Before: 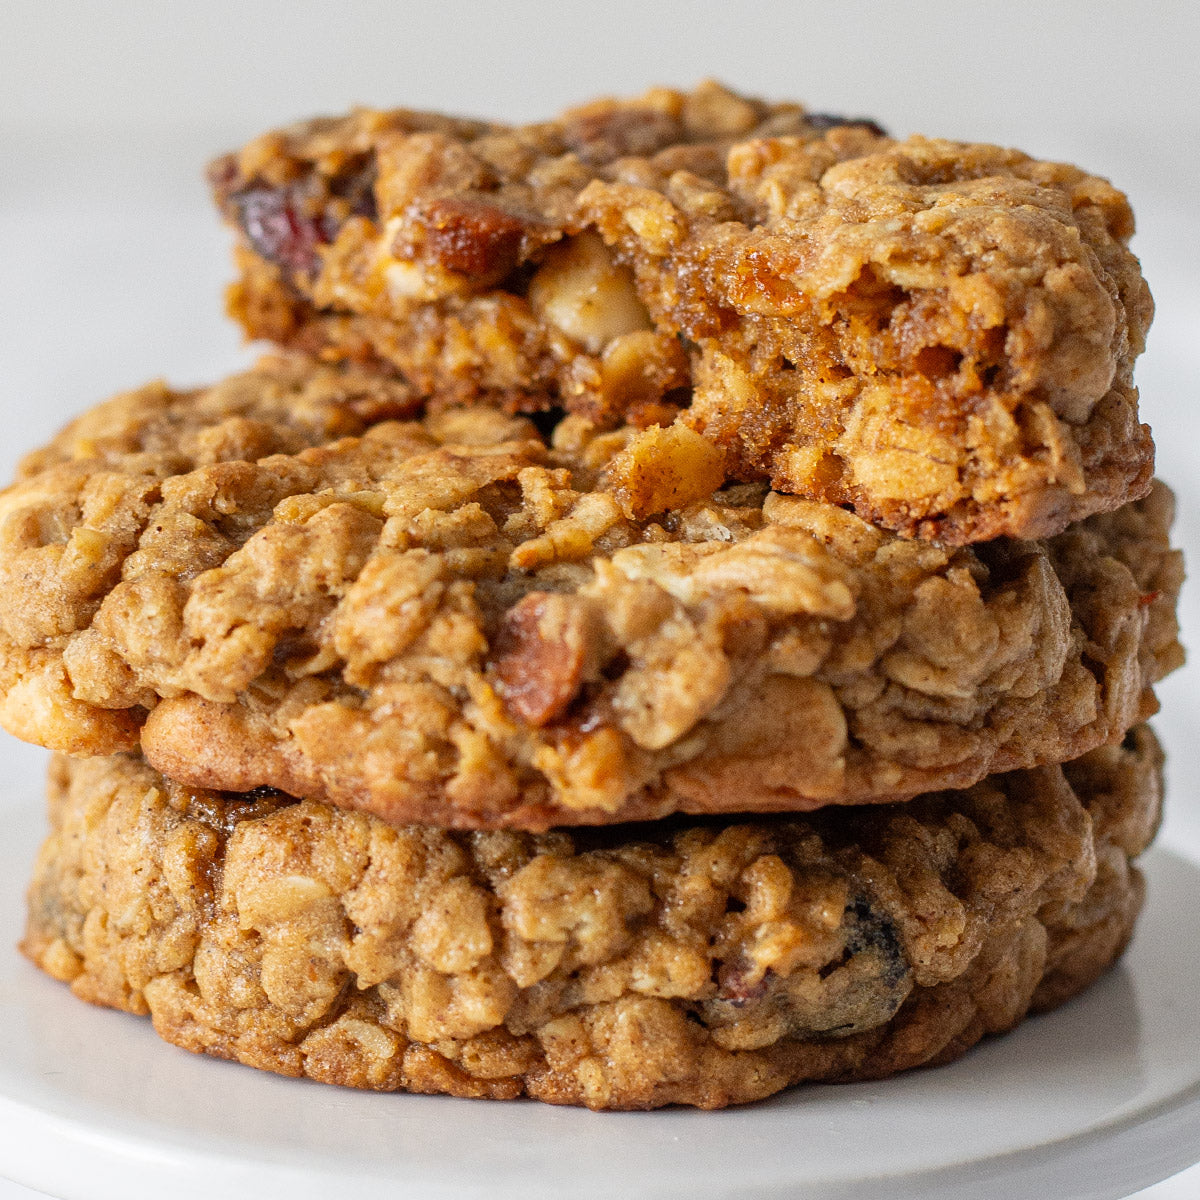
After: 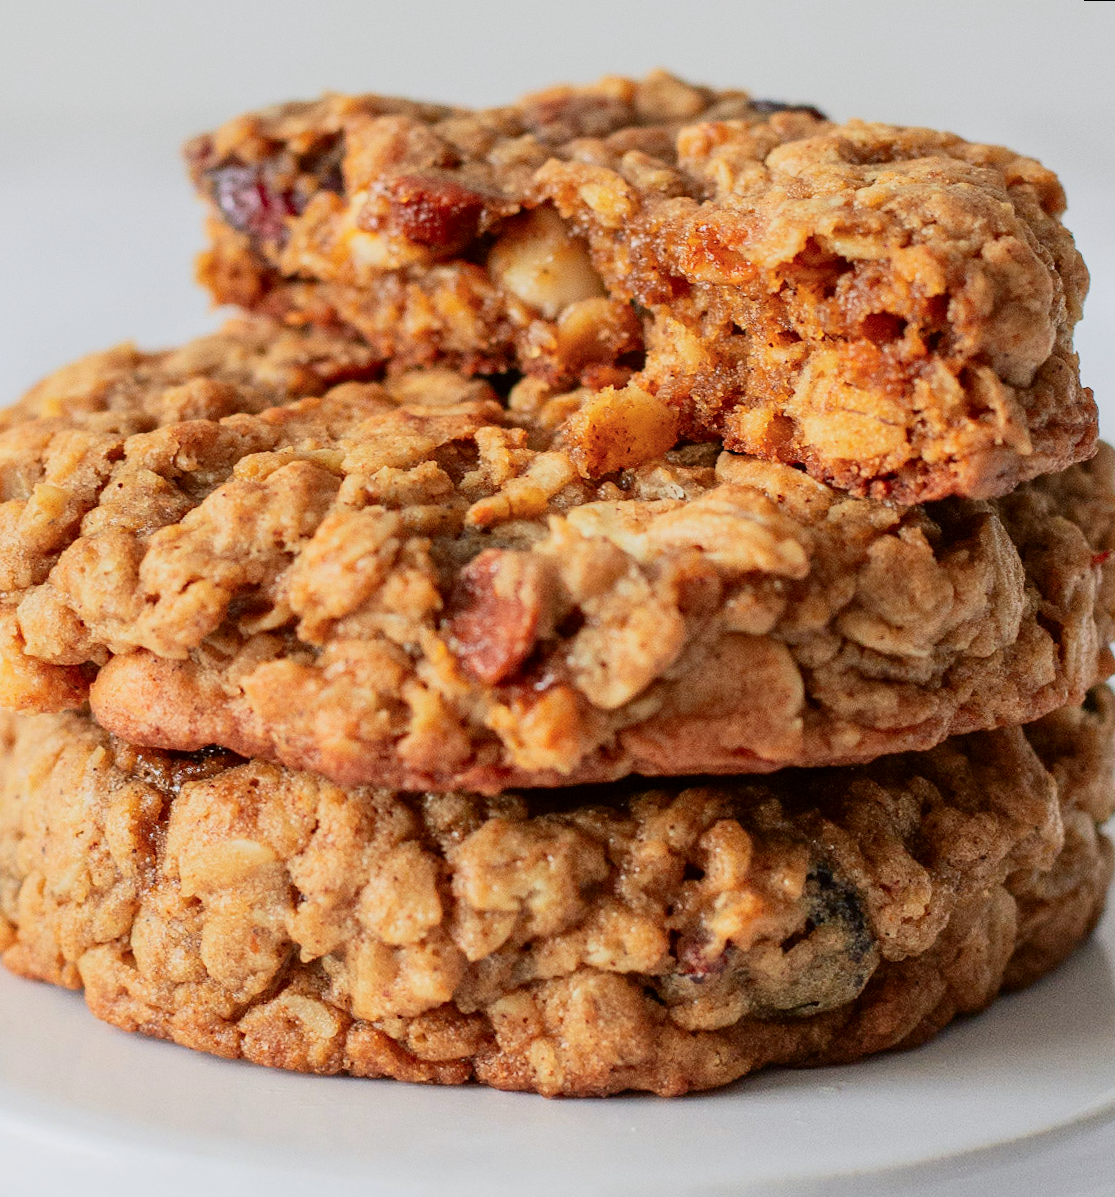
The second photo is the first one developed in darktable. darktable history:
white balance: red 0.982, blue 1.018
rotate and perspective: rotation 0.215°, lens shift (vertical) -0.139, crop left 0.069, crop right 0.939, crop top 0.002, crop bottom 0.996
tone curve: curves: ch0 [(0, 0) (0.091, 0.074) (0.184, 0.168) (0.491, 0.519) (0.748, 0.765) (1, 0.919)]; ch1 [(0, 0) (0.179, 0.173) (0.322, 0.32) (0.424, 0.424) (0.502, 0.504) (0.56, 0.578) (0.631, 0.667) (0.777, 0.806) (1, 1)]; ch2 [(0, 0) (0.434, 0.447) (0.483, 0.487) (0.547, 0.564) (0.676, 0.673) (1, 1)], color space Lab, independent channels, preserve colors none
